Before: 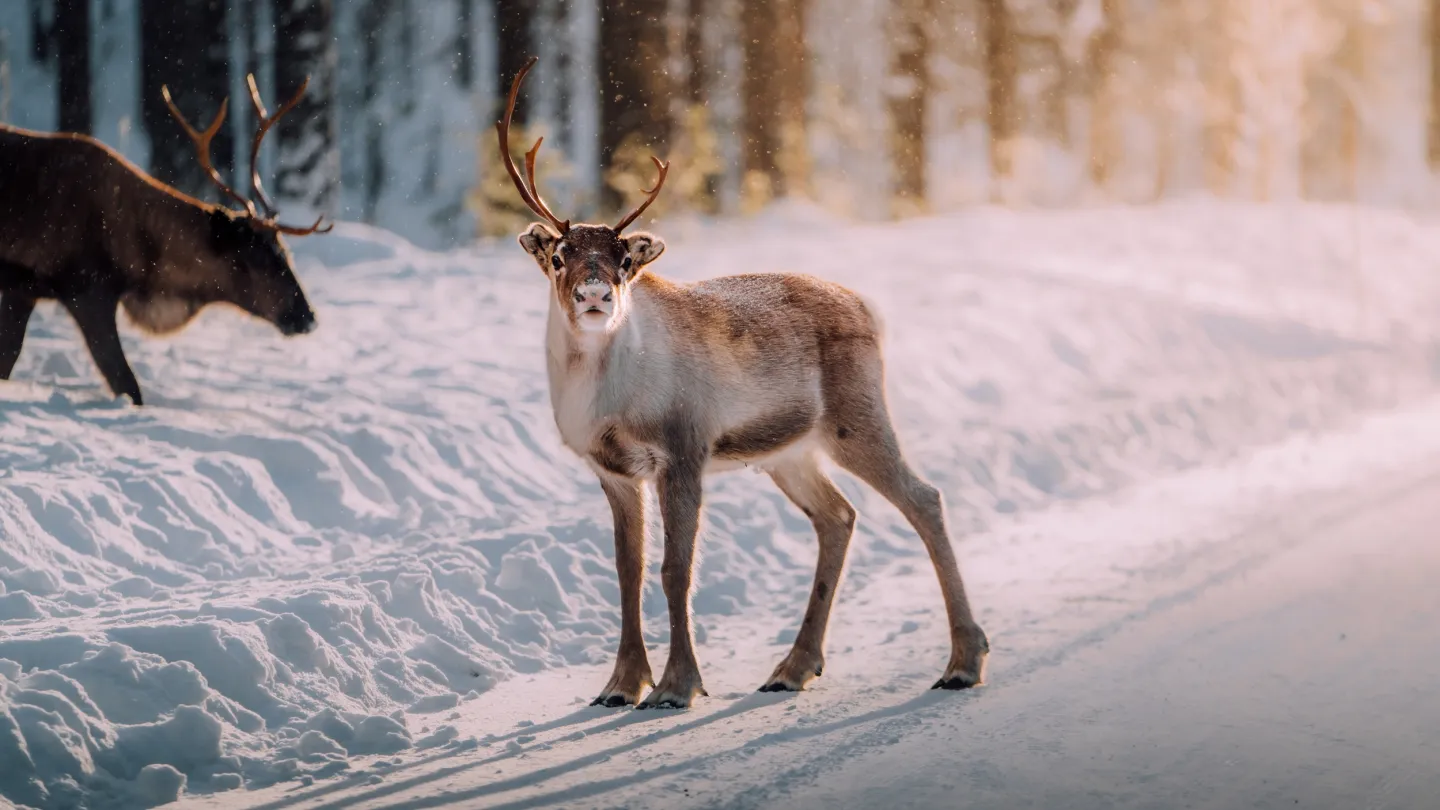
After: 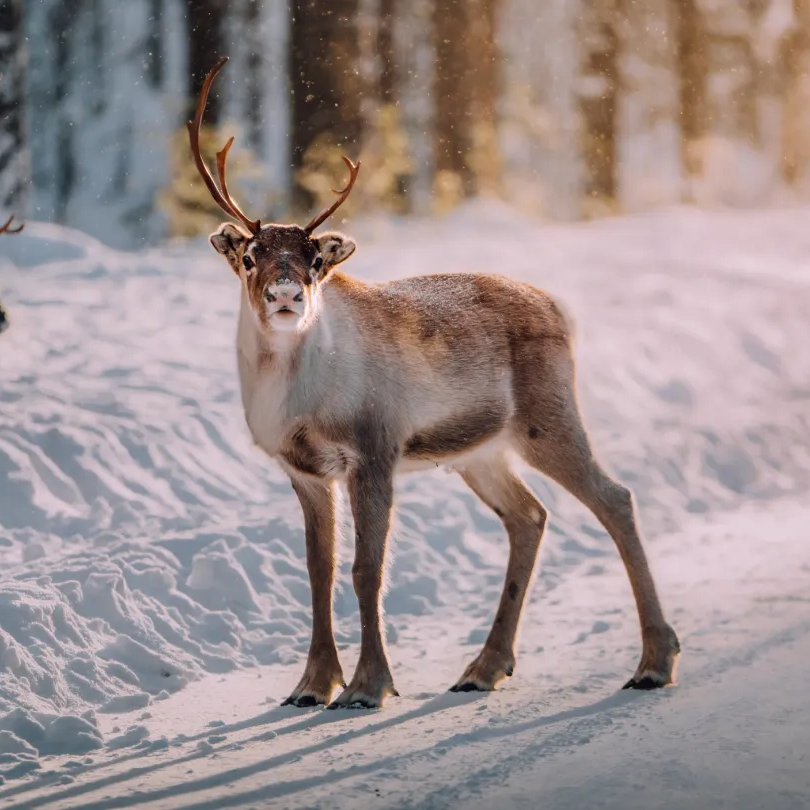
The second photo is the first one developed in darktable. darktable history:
crop: left 21.496%, right 22.254%
shadows and highlights: soften with gaussian
